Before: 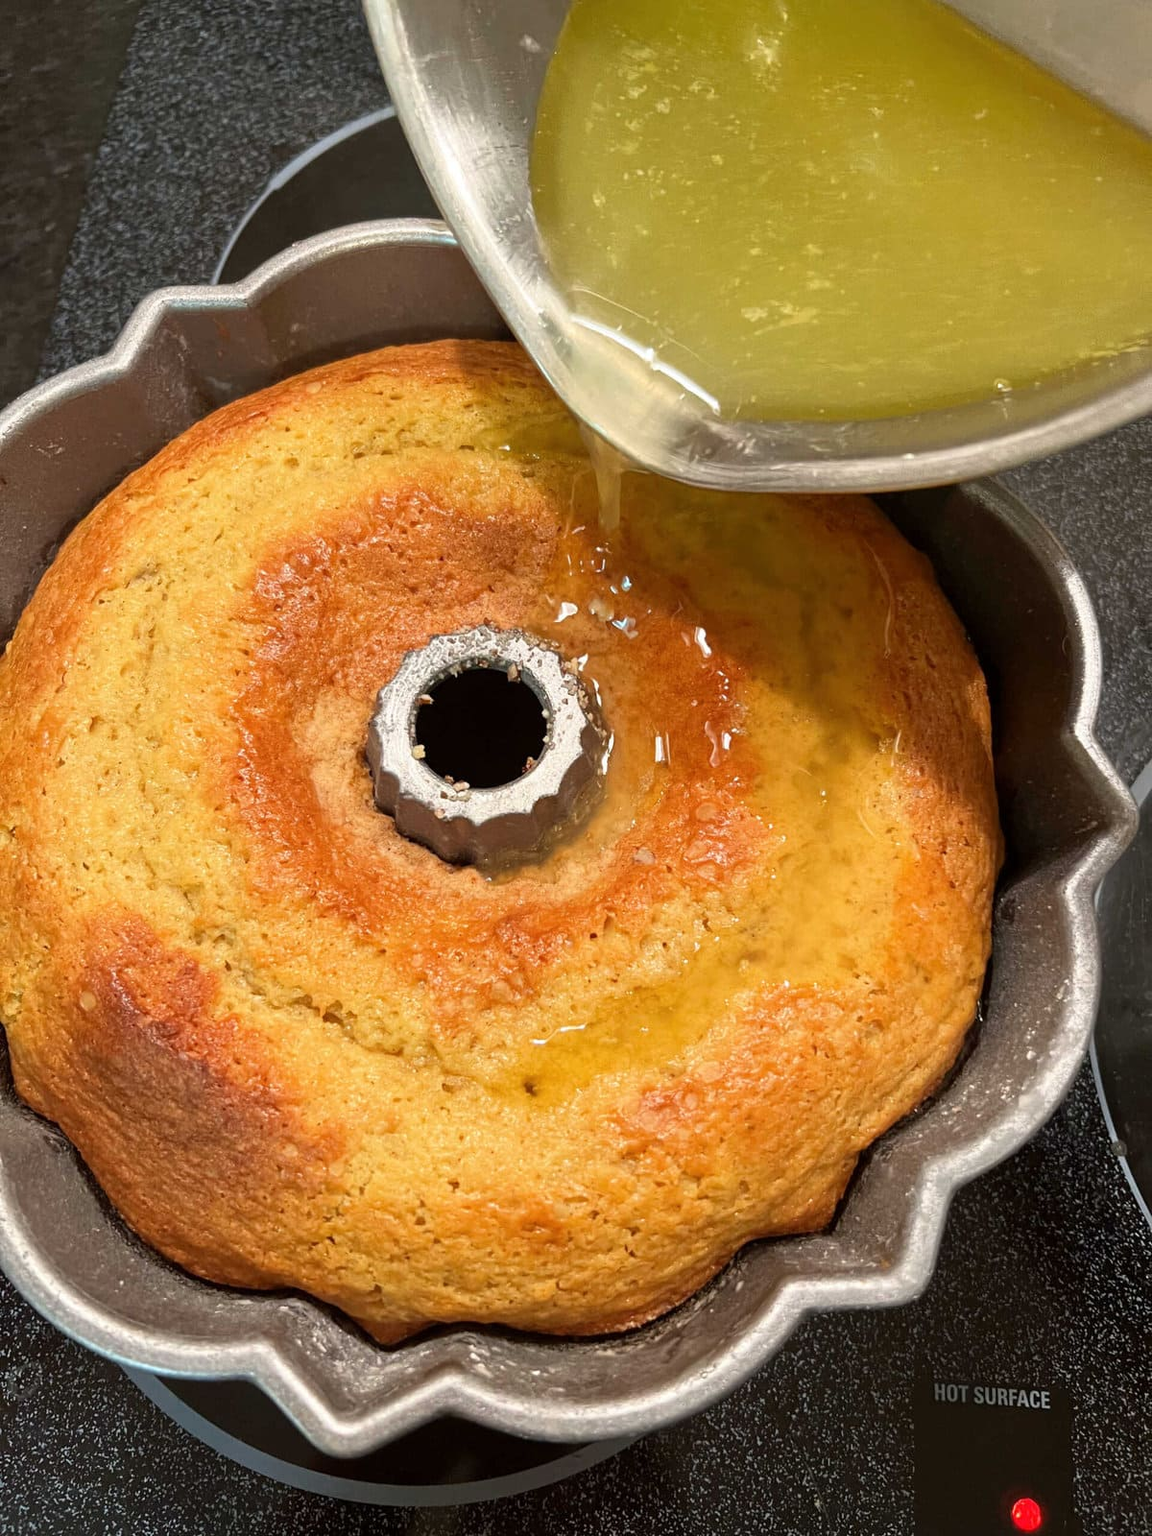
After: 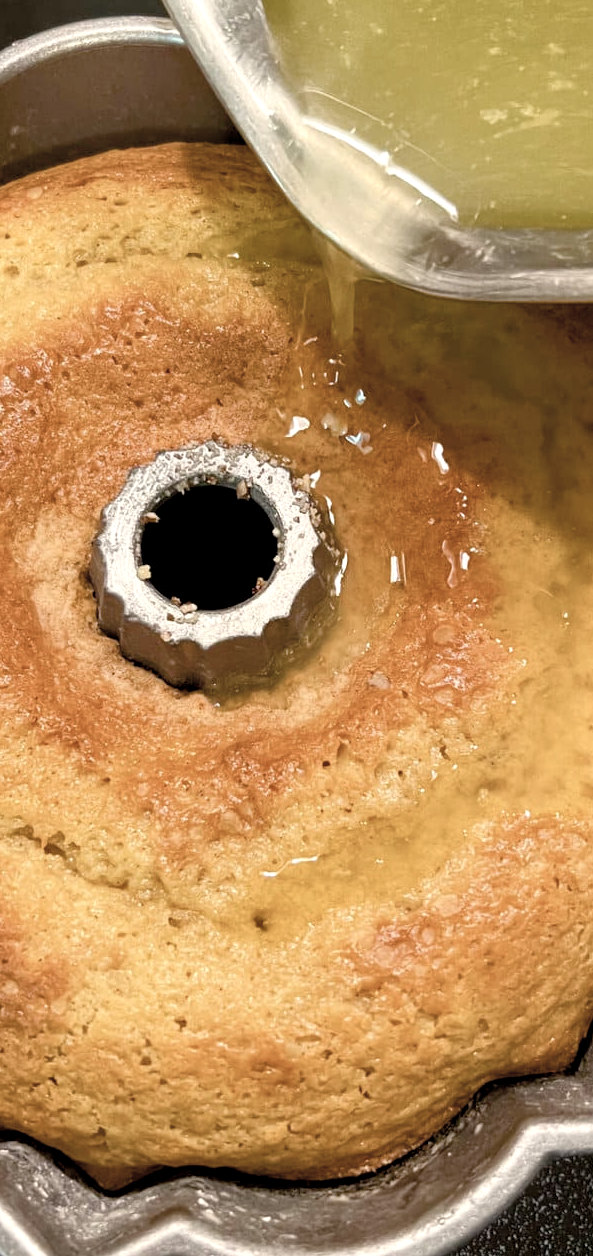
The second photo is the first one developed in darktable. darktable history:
color balance rgb: shadows lift › chroma 1%, shadows lift › hue 240.84°, highlights gain › chroma 2%, highlights gain › hue 73.2°, global offset › luminance -0.5%, perceptual saturation grading › global saturation 20%, perceptual saturation grading › highlights -25%, perceptual saturation grading › shadows 50%, global vibrance 25.26%
crop and rotate: angle 0.02°, left 24.353%, top 13.219%, right 26.156%, bottom 8.224%
shadows and highlights: shadows 37.27, highlights -28.18, soften with gaussian
exposure: exposure 0.2 EV, compensate highlight preservation false
color correction: saturation 0.57
